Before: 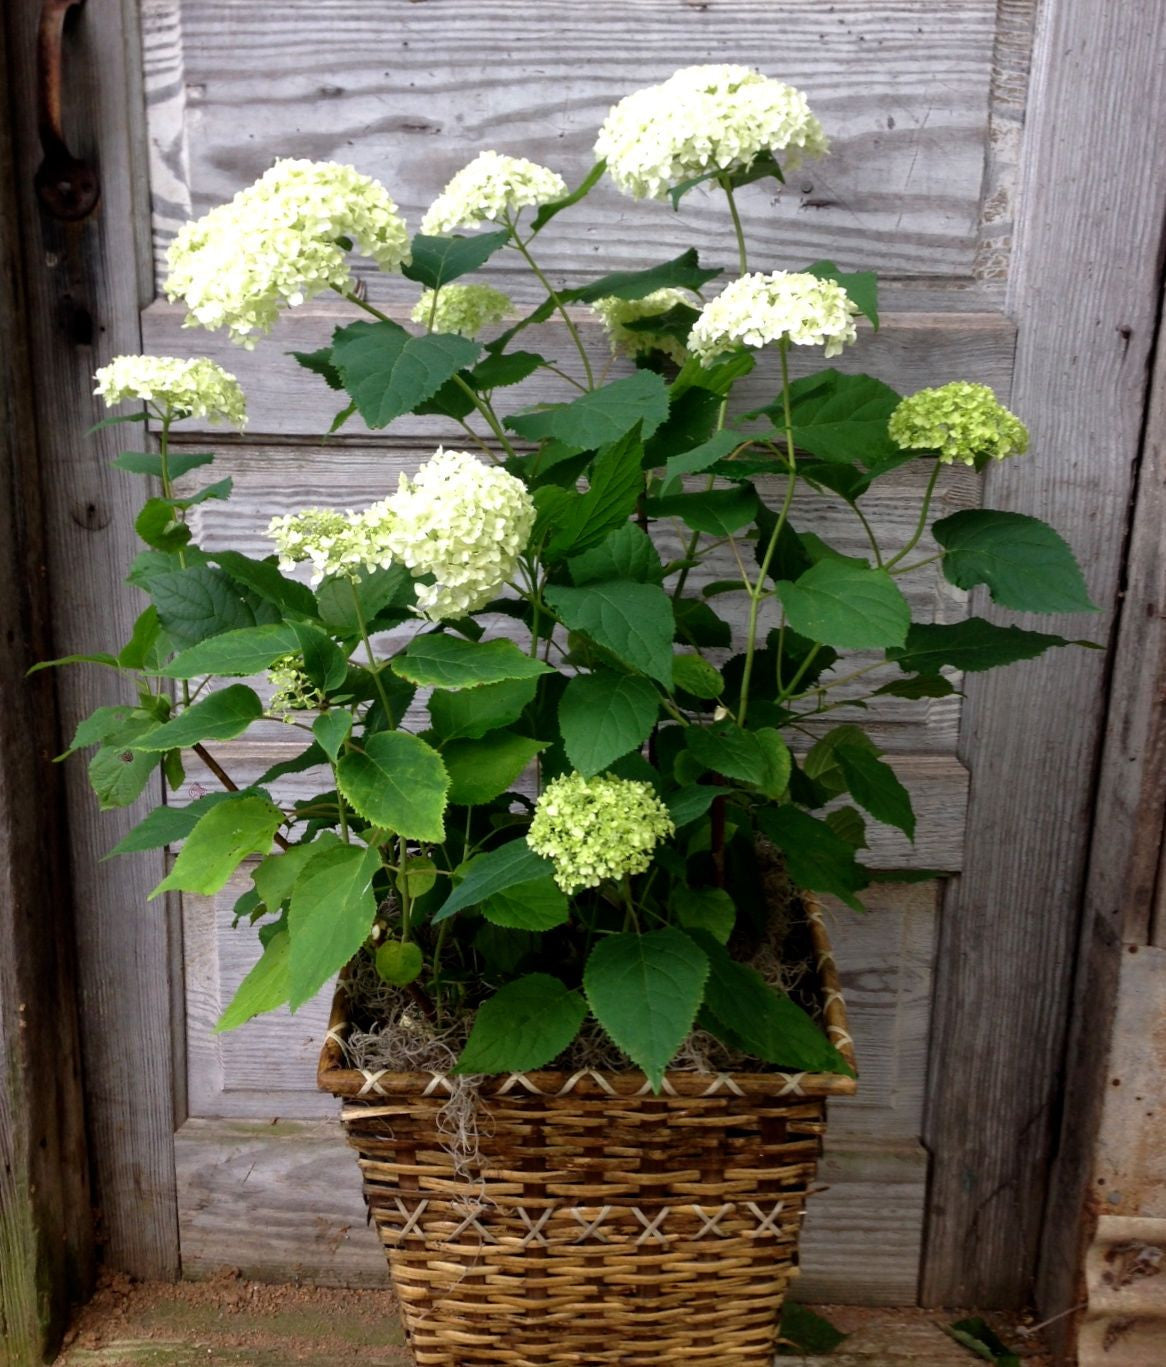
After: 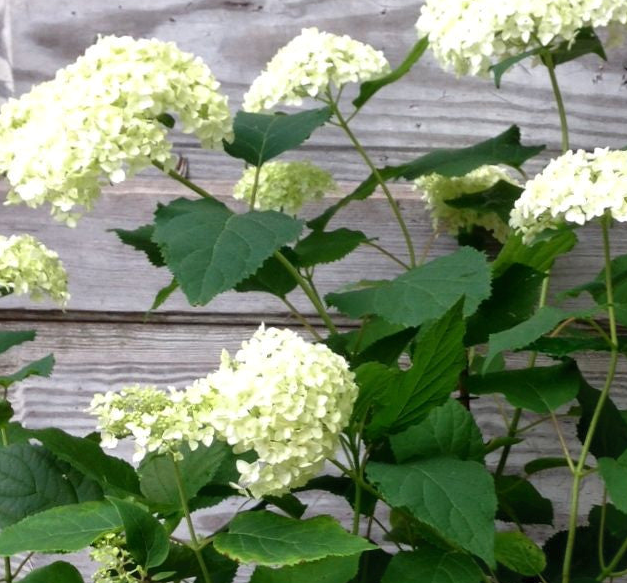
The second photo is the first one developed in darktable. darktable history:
shadows and highlights: shadows 62.29, white point adjustment 0.469, highlights -33.93, compress 84.23%
crop: left 15.308%, top 9.023%, right 30.909%, bottom 48.298%
